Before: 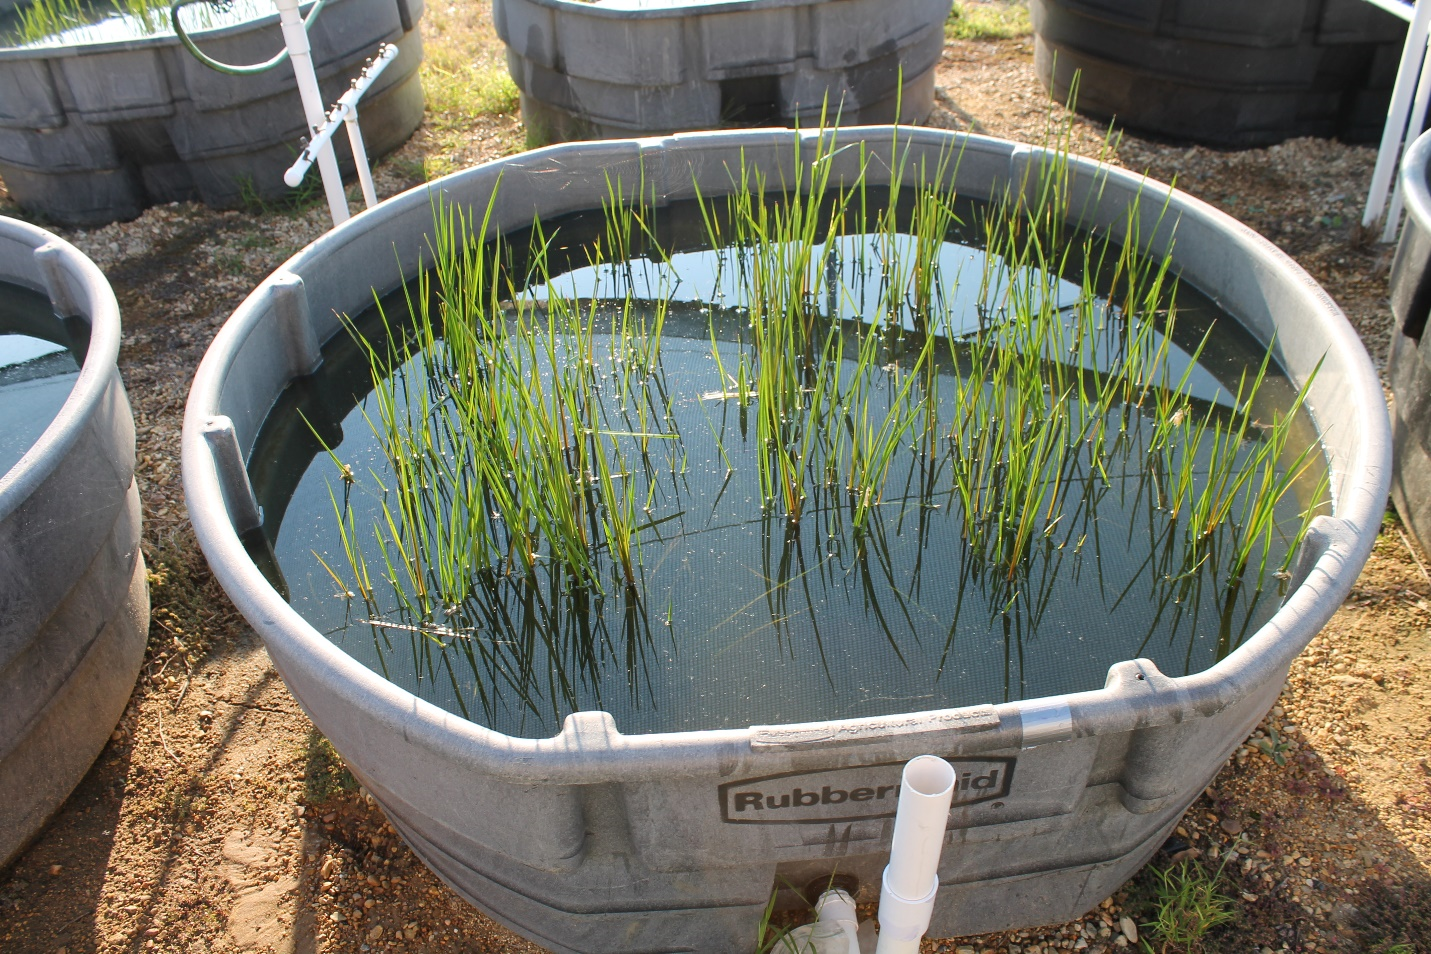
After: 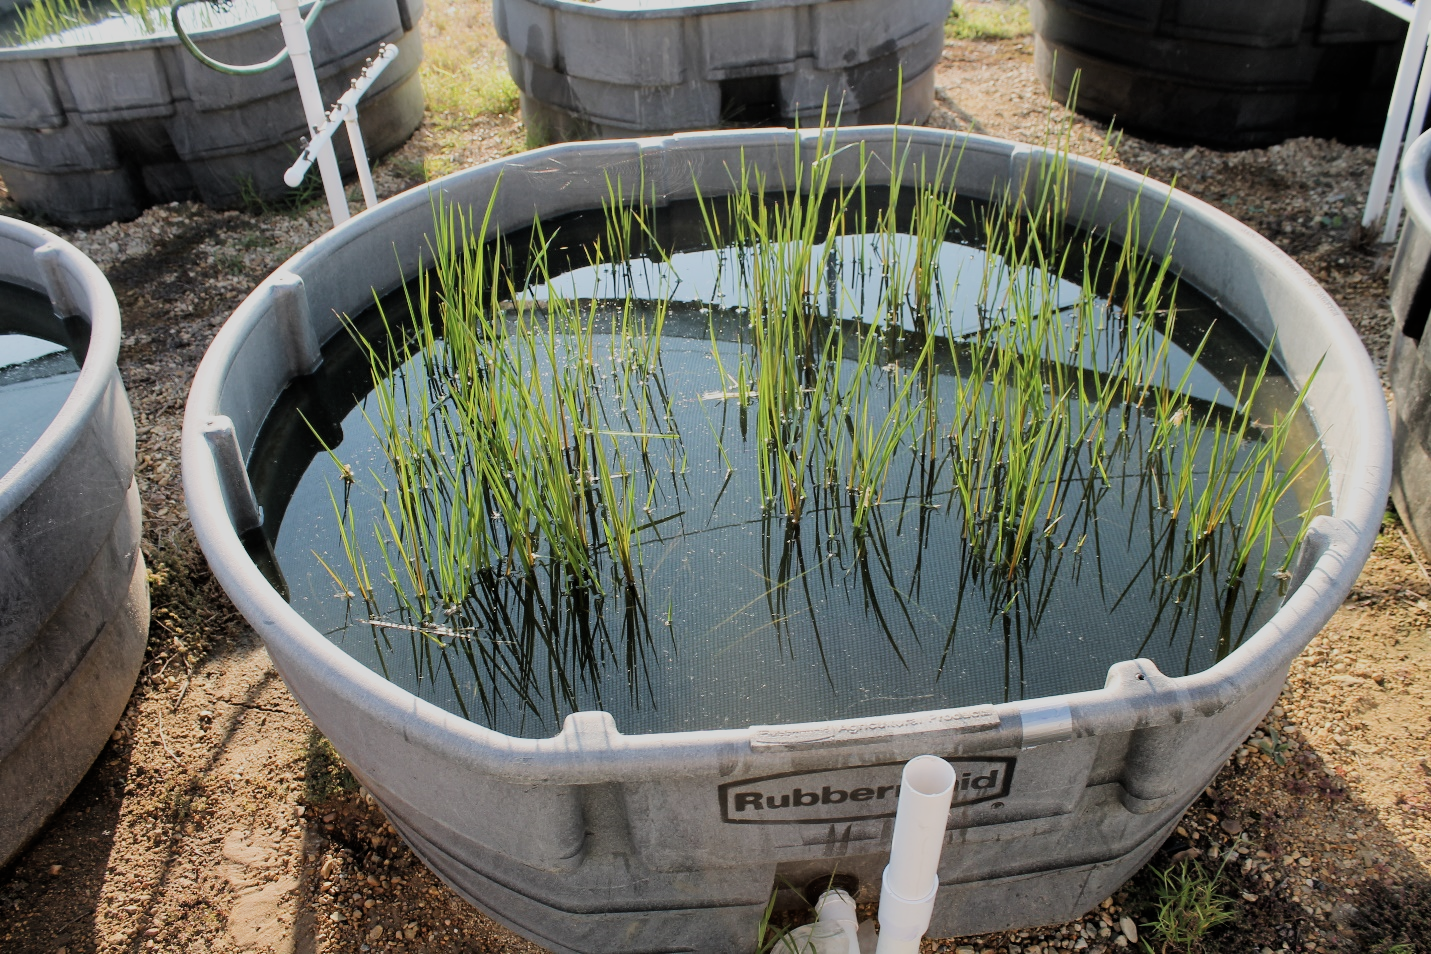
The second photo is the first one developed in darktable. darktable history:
color balance: contrast -15%
filmic rgb: black relative exposure -5 EV, hardness 2.88, contrast 1.3, highlights saturation mix -30%
